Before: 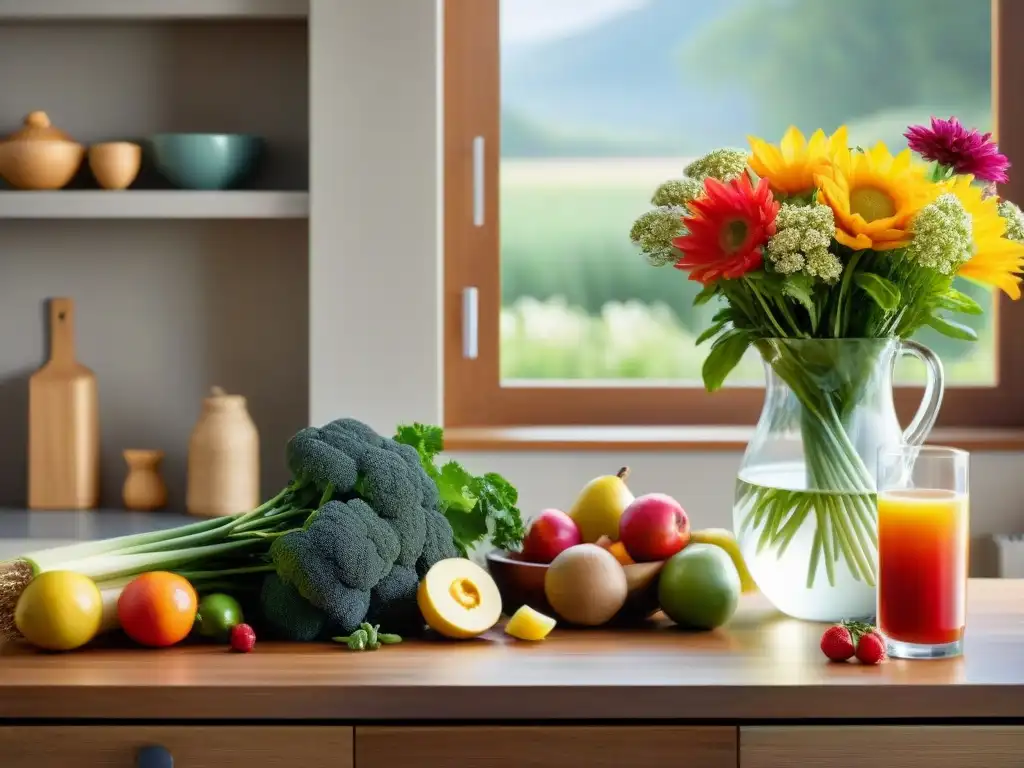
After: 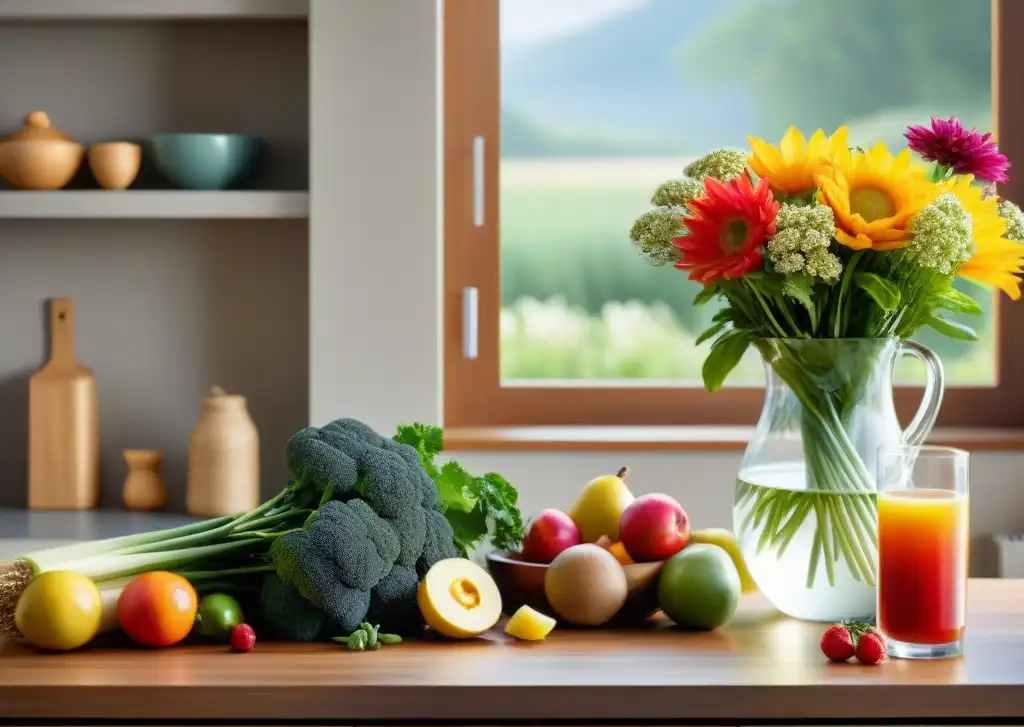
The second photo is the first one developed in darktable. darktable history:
crop and rotate: top 0.007%, bottom 5.206%
